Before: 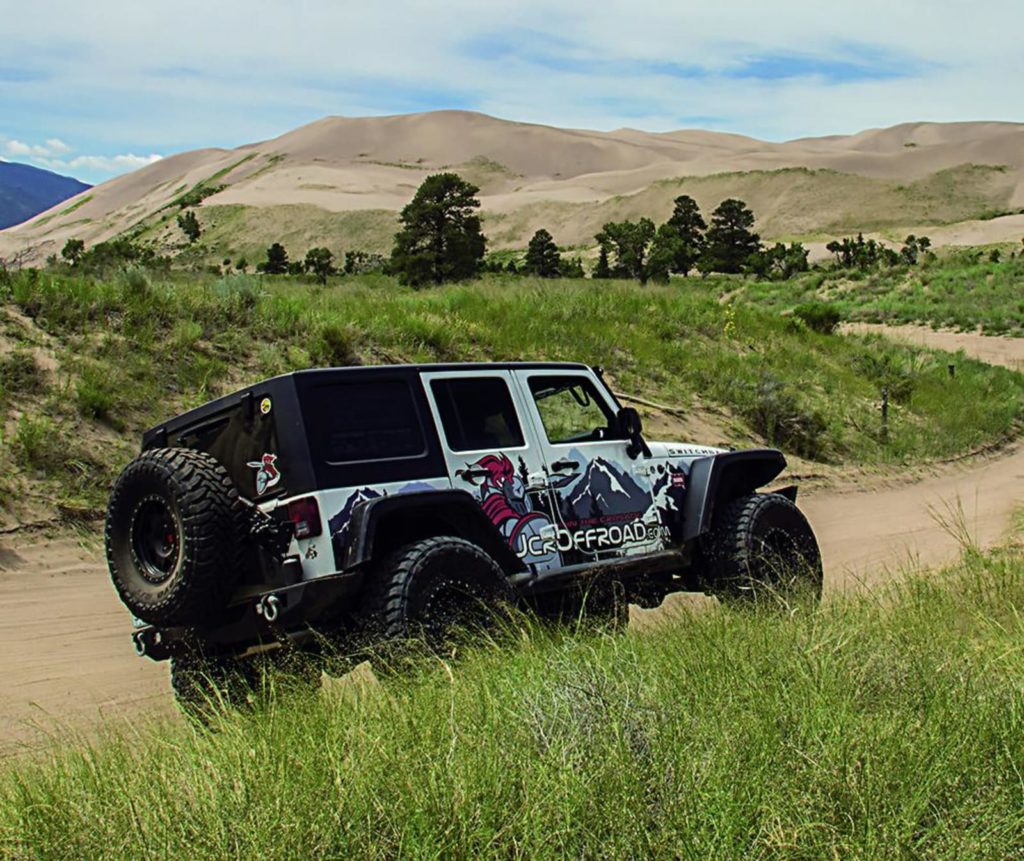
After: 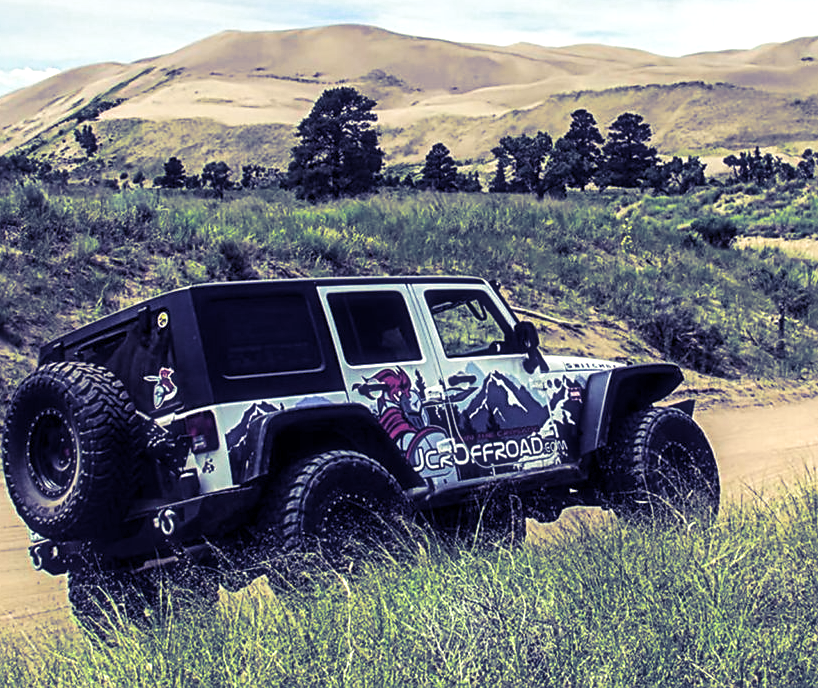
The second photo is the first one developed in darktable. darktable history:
sharpen: radius 1.458, amount 0.398, threshold 1.271
haze removal: strength -0.05
levels: levels [0, 0.478, 1]
local contrast: detail 130%
exposure: exposure 0.6 EV, compensate highlight preservation false
split-toning: shadows › hue 242.67°, shadows › saturation 0.733, highlights › hue 45.33°, highlights › saturation 0.667, balance -53.304, compress 21.15%
crop and rotate: left 10.071%, top 10.071%, right 10.02%, bottom 10.02%
